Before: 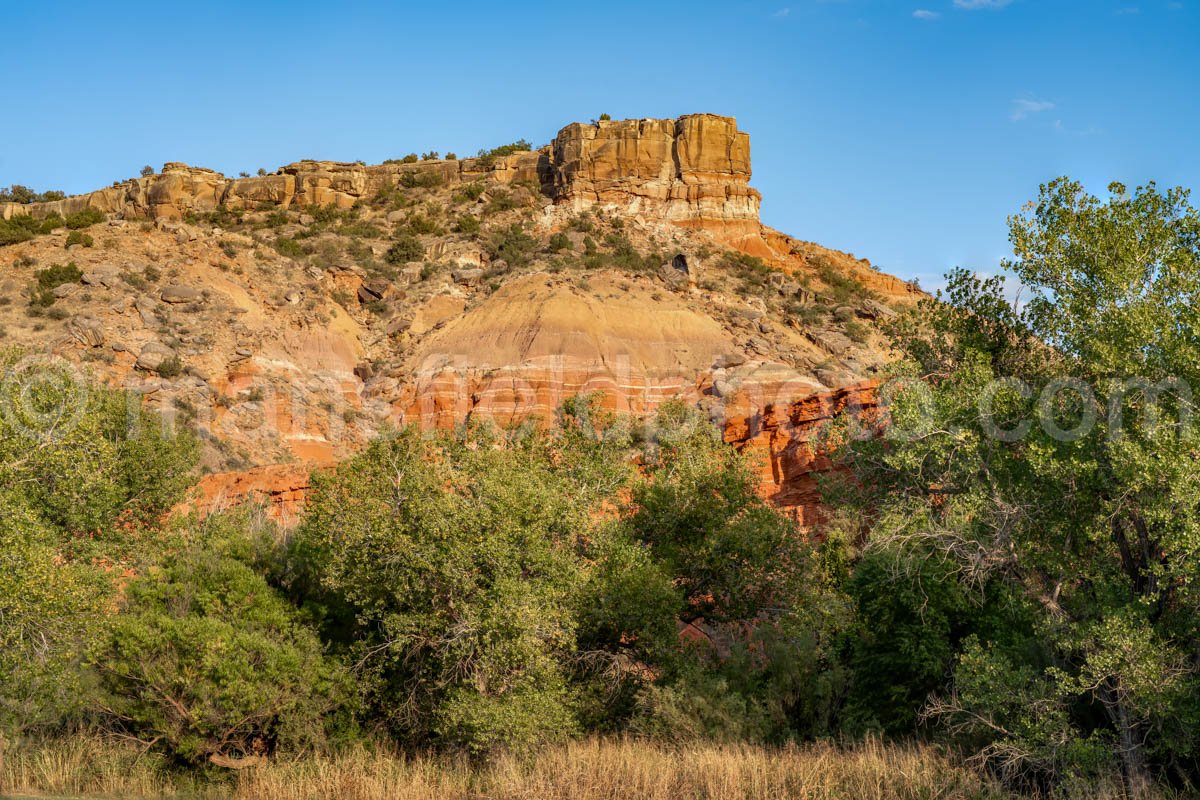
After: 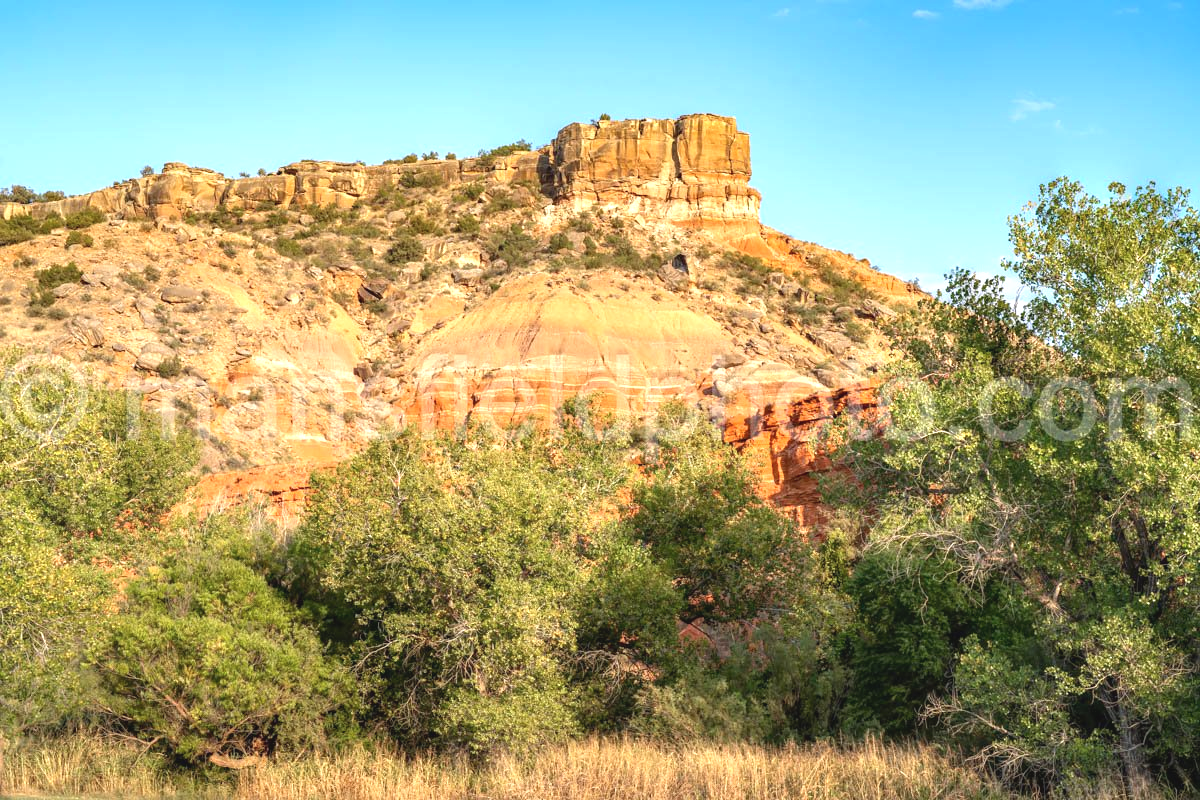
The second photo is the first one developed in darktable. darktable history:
contrast brightness saturation: contrast -0.094, saturation -0.1
exposure: black level correction 0, exposure 1.097 EV, compensate highlight preservation false
